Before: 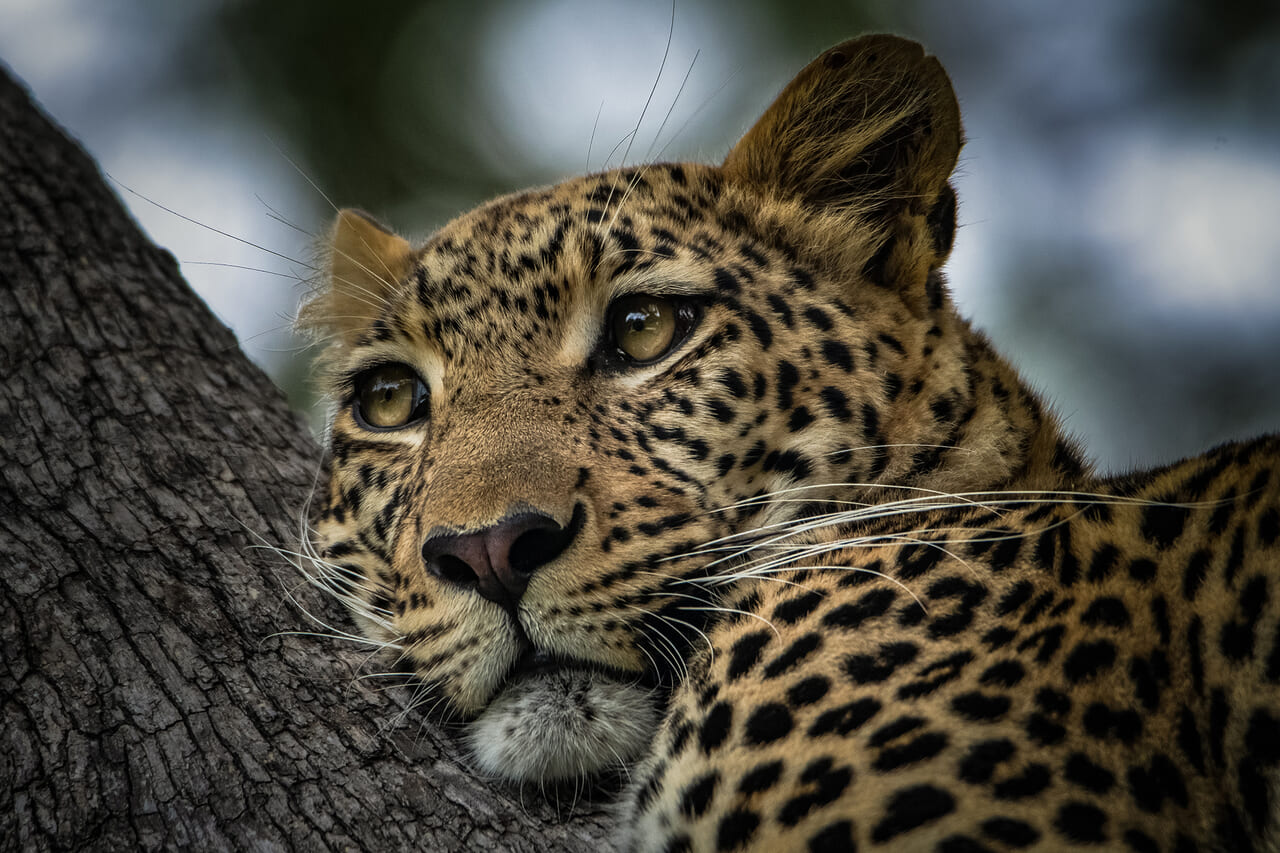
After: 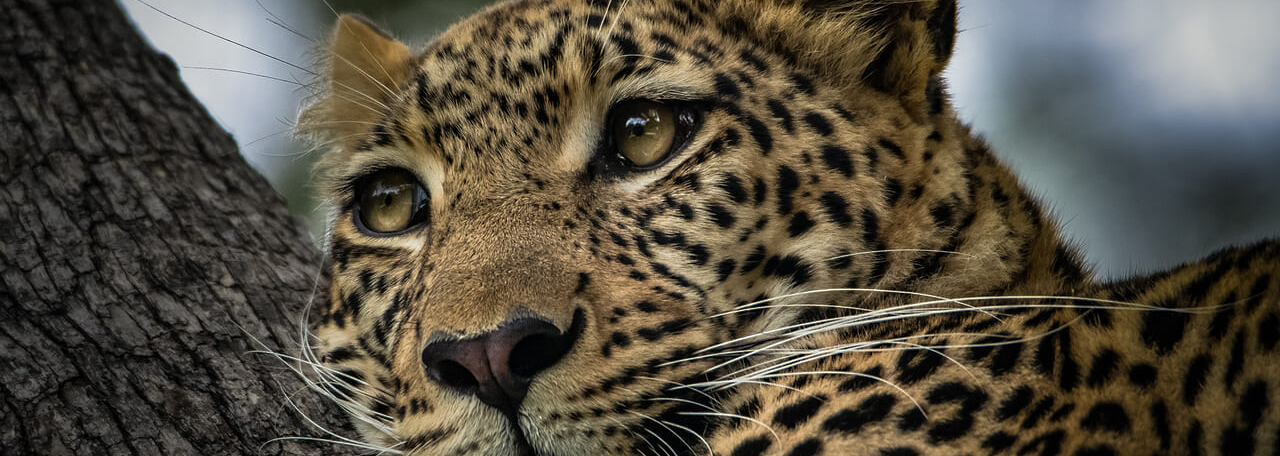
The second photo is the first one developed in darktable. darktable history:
sharpen: radius 5.325, amount 0.312, threshold 26.433
crop and rotate: top 23.043%, bottom 23.437%
